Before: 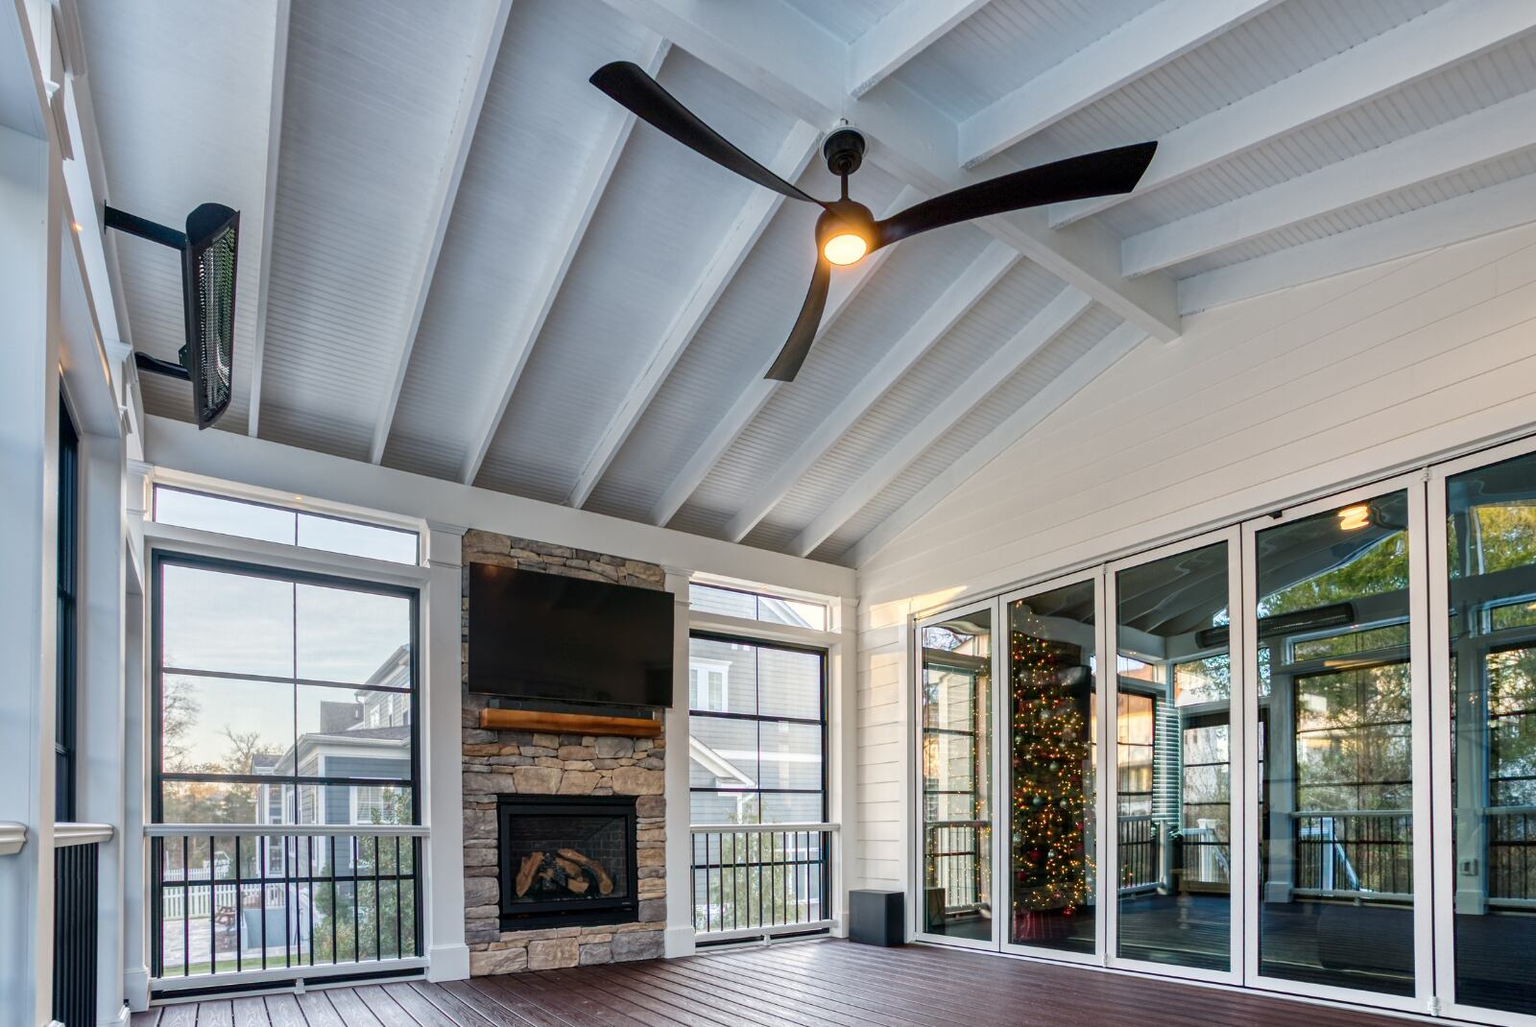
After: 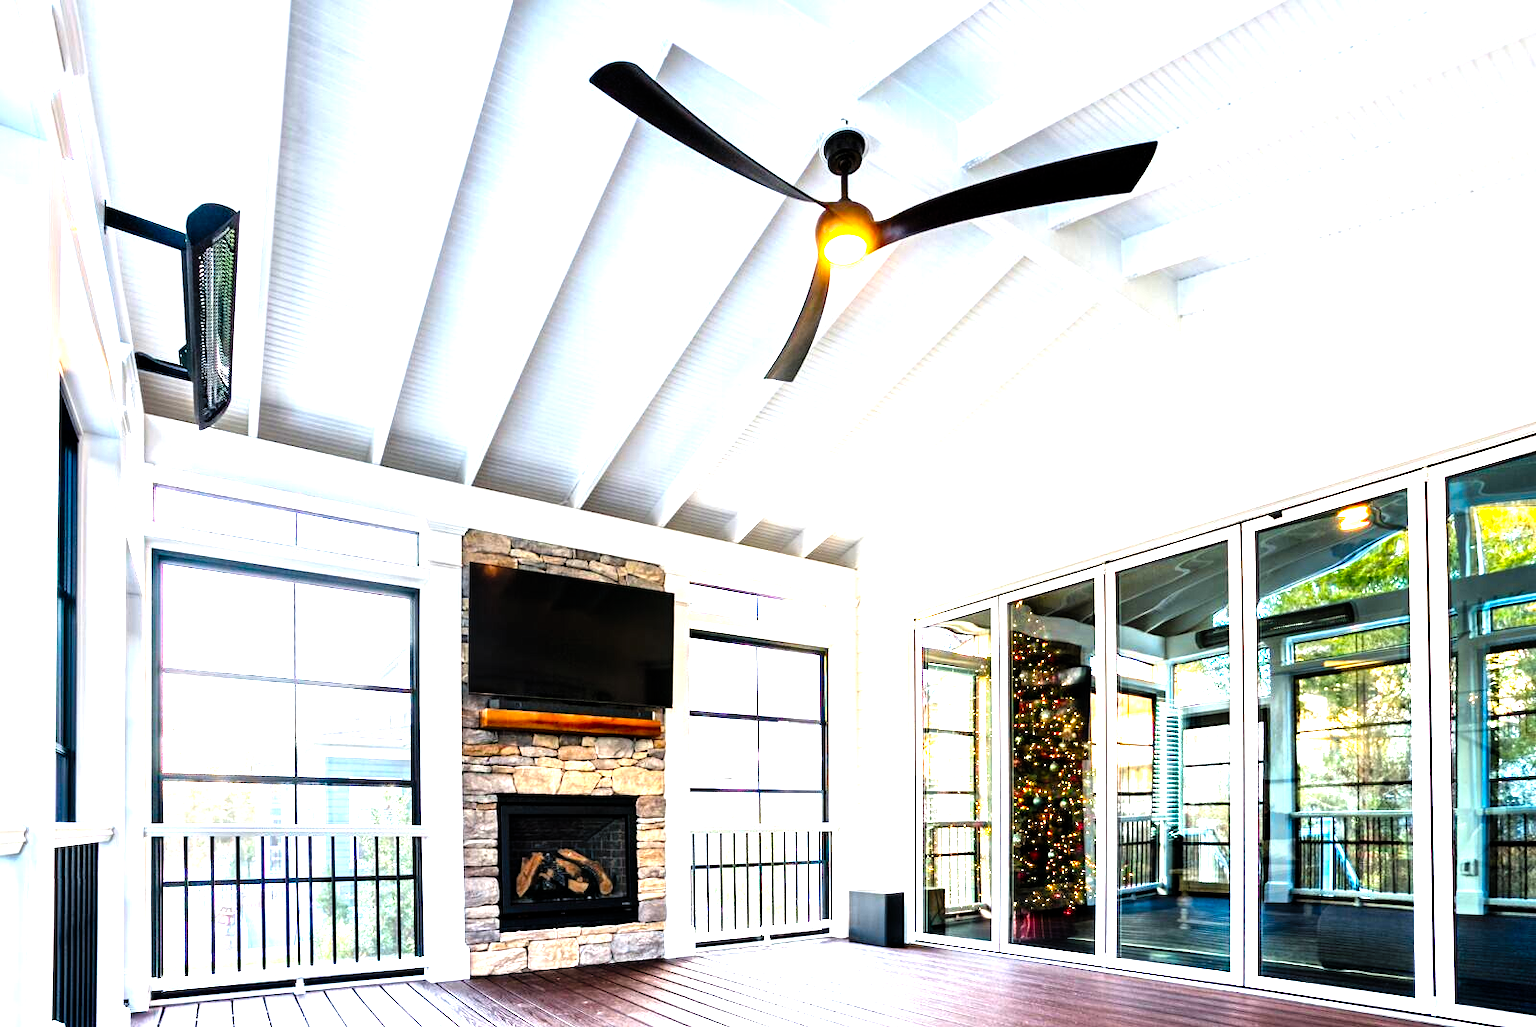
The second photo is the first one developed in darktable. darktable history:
levels: levels [0, 0.281, 0.562]
filmic rgb: black relative exposure -12 EV, white relative exposure 2.8 EV, threshold 3 EV, target black luminance 0%, hardness 8.06, latitude 70.41%, contrast 1.14, highlights saturation mix 10%, shadows ↔ highlights balance -0.388%, color science v4 (2020), iterations of high-quality reconstruction 10, contrast in shadows soft, contrast in highlights soft, enable highlight reconstruction true
